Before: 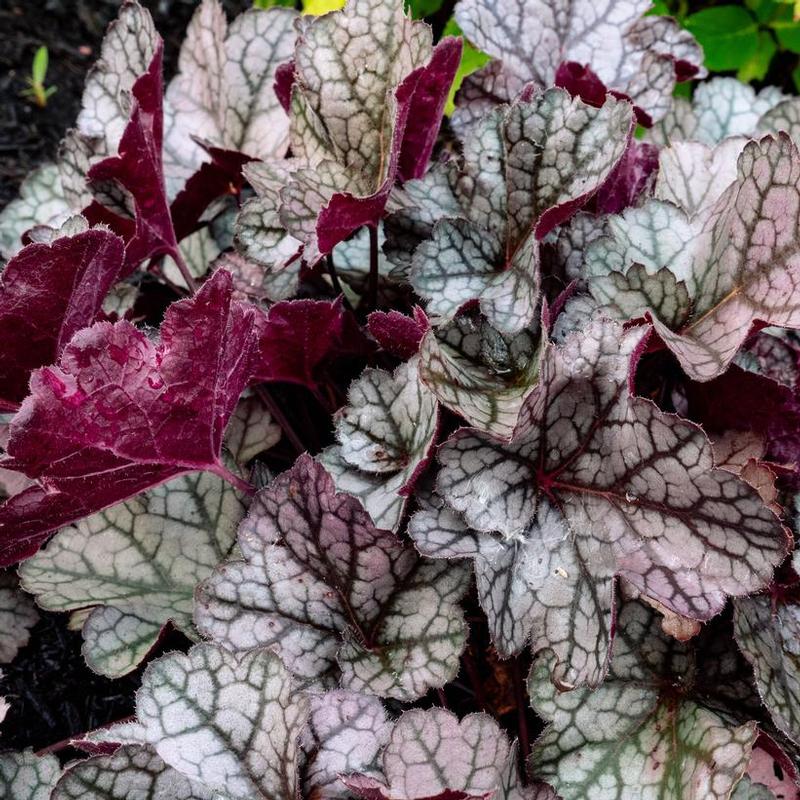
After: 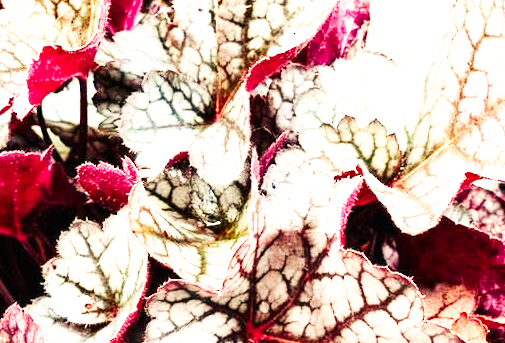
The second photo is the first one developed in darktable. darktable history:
crop: left 36.005%, top 18.293%, right 0.31%, bottom 38.444%
base curve: curves: ch0 [(0, 0) (0.007, 0.004) (0.027, 0.03) (0.046, 0.07) (0.207, 0.54) (0.442, 0.872) (0.673, 0.972) (1, 1)], preserve colors none
exposure: black level correction 0, exposure 1.625 EV, compensate exposure bias true, compensate highlight preservation false
rotate and perspective: rotation 0.192°, lens shift (horizontal) -0.015, crop left 0.005, crop right 0.996, crop top 0.006, crop bottom 0.99
white balance: red 1.123, blue 0.83
